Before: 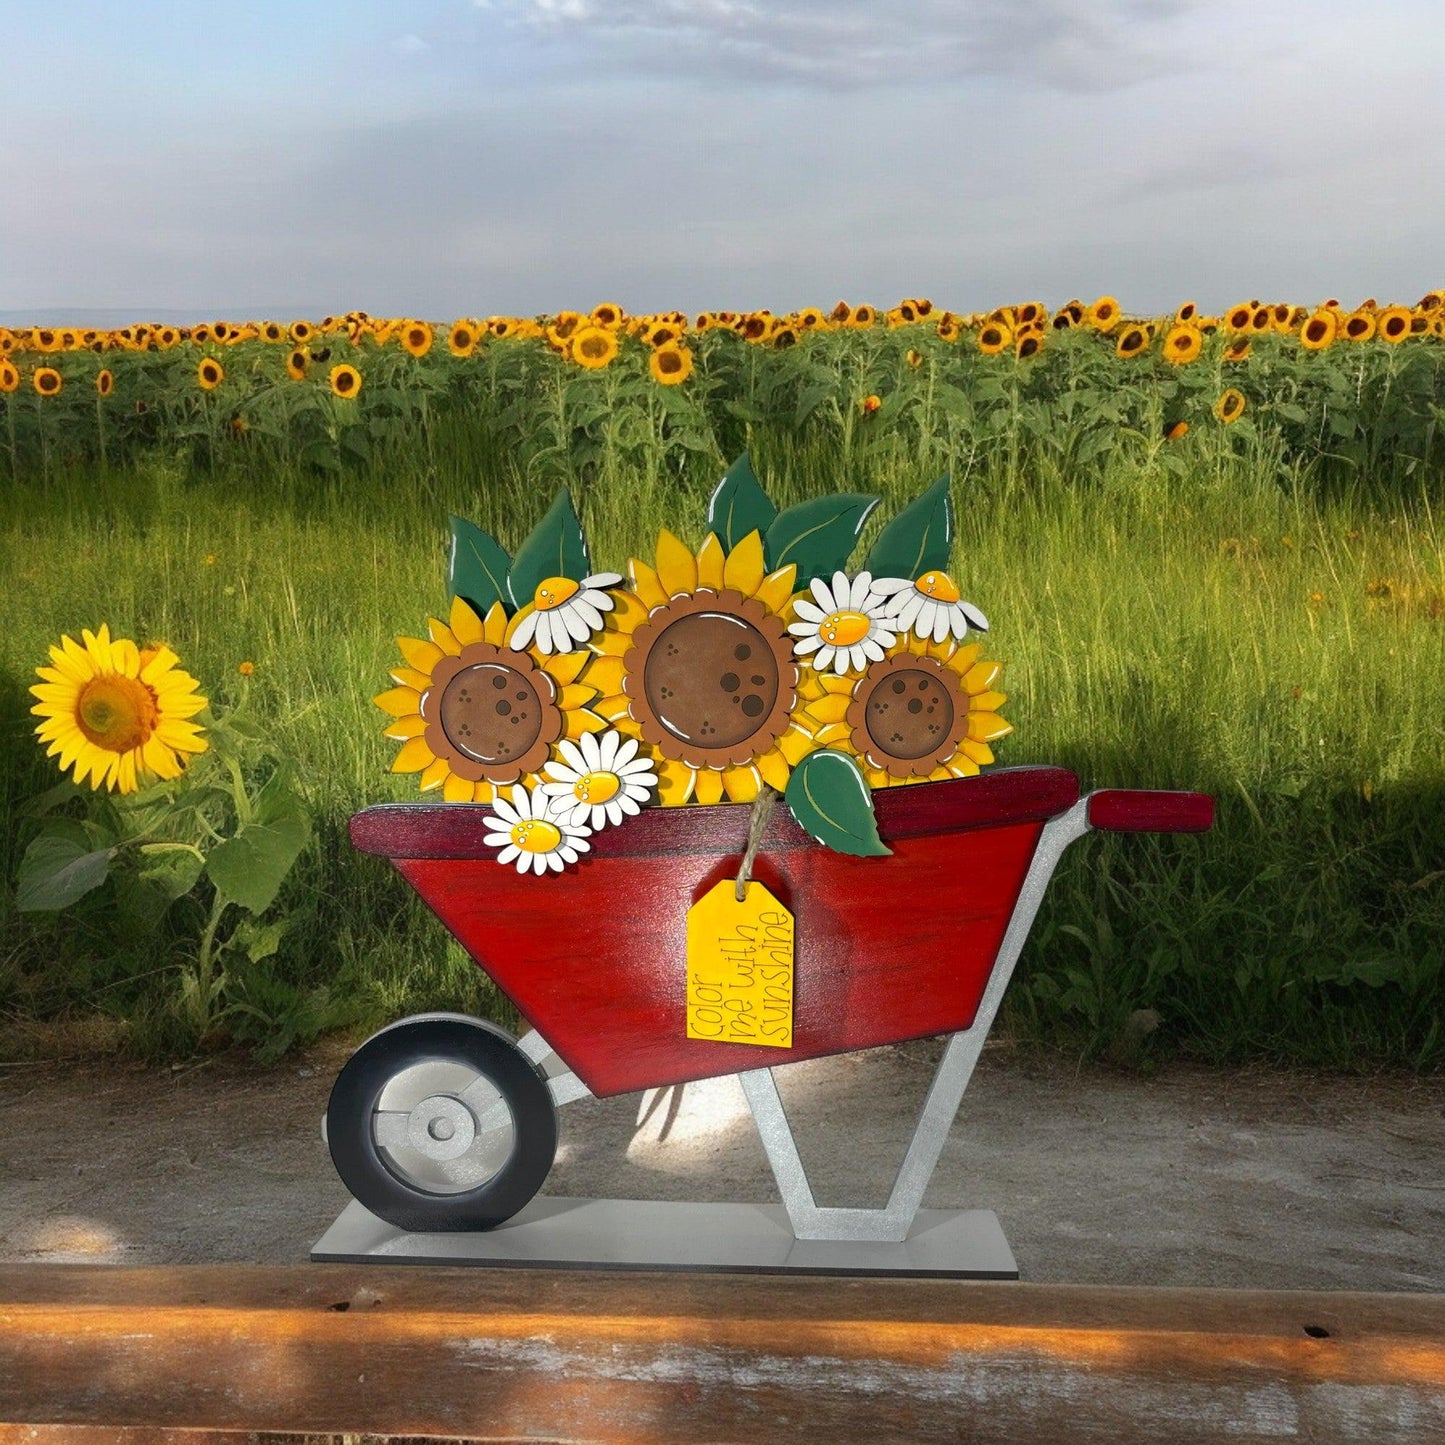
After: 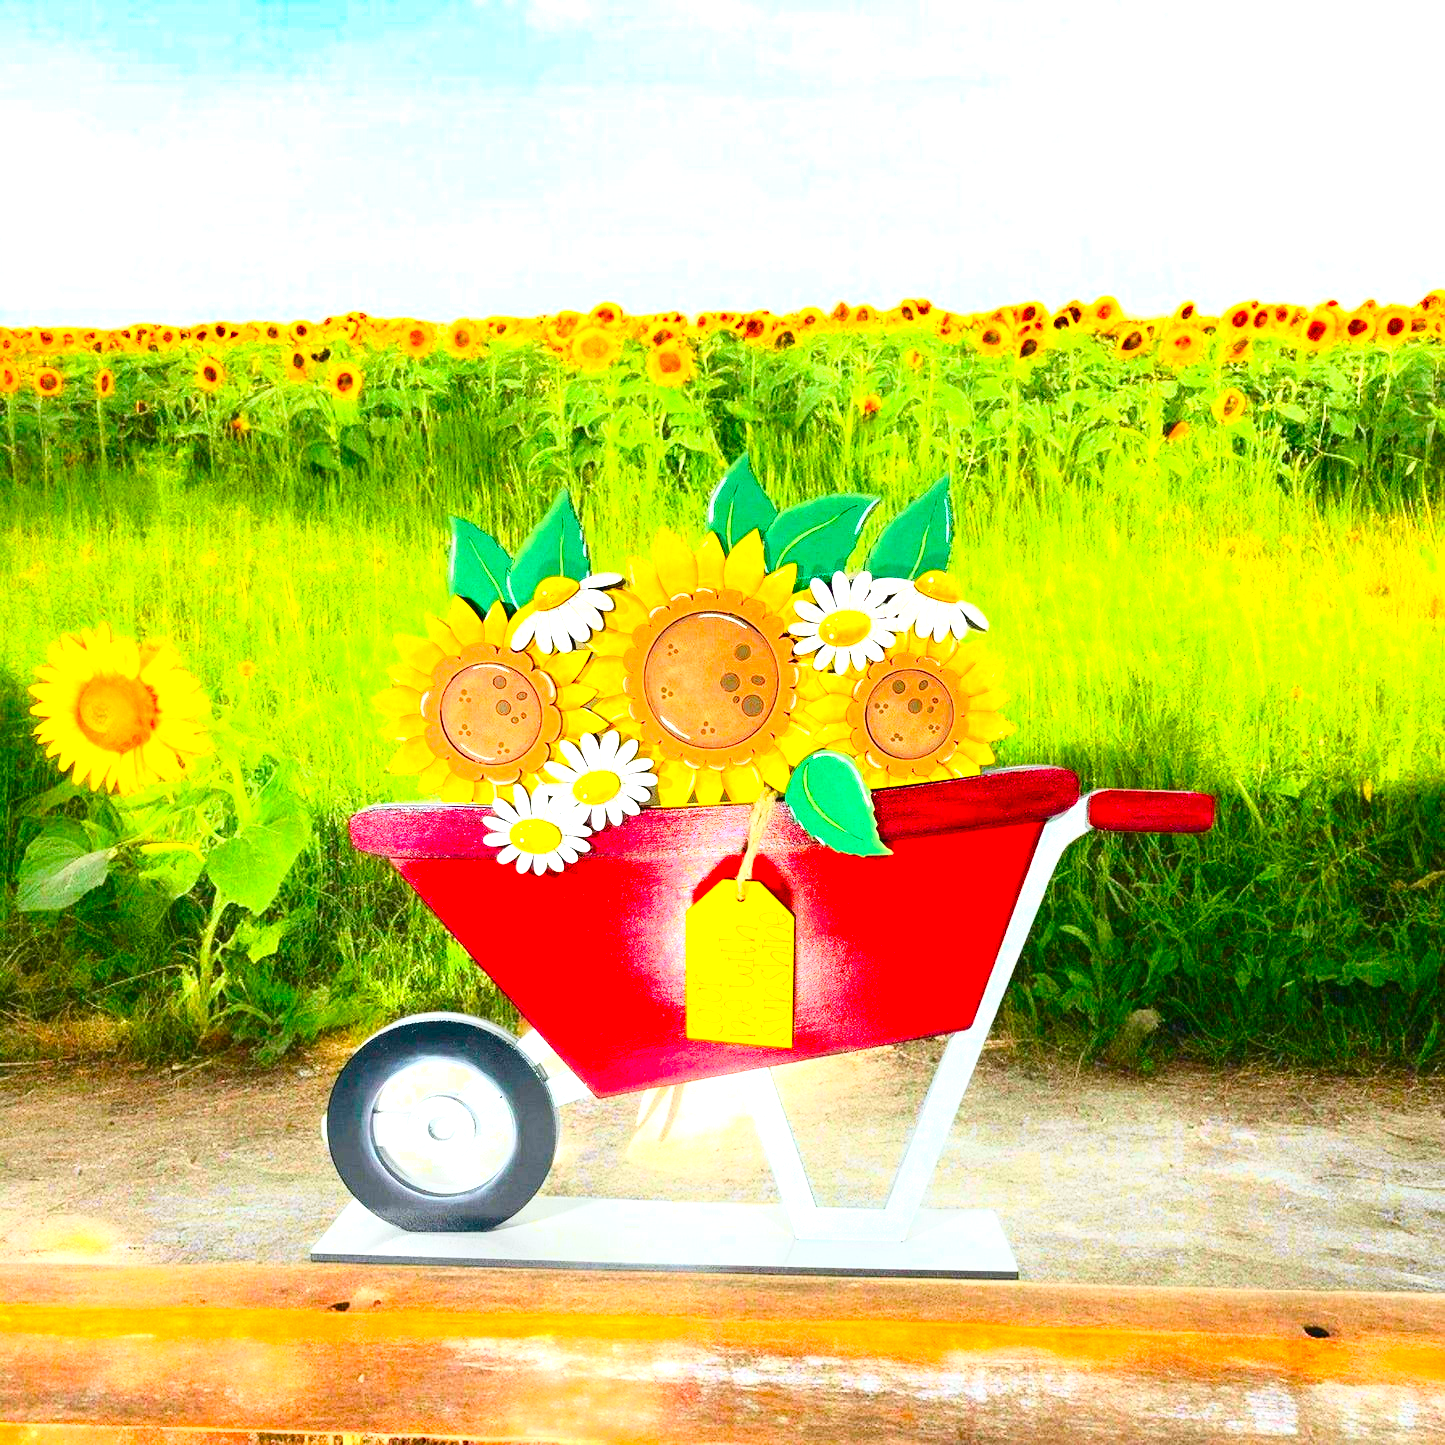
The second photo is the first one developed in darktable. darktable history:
tone curve: curves: ch0 [(0, 0.023) (0.087, 0.065) (0.184, 0.168) (0.45, 0.54) (0.57, 0.683) (0.722, 0.825) (0.877, 0.948) (1, 1)]; ch1 [(0, 0) (0.388, 0.369) (0.44, 0.44) (0.489, 0.481) (0.534, 0.528) (0.657, 0.655) (1, 1)]; ch2 [(0, 0) (0.353, 0.317) (0.408, 0.427) (0.472, 0.46) (0.5, 0.488) (0.537, 0.518) (0.576, 0.592) (0.625, 0.631) (1, 1)], color space Lab, independent channels, preserve colors none
color balance rgb: shadows lift › chroma 0.798%, shadows lift › hue 112.66°, perceptual saturation grading › global saturation 20%, perceptual saturation grading › highlights -50.084%, perceptual saturation grading › shadows 30.542%, perceptual brilliance grading › global brilliance 12.479%, perceptual brilliance grading › highlights 14.712%, global vibrance 20%
exposure: exposure 1 EV, compensate exposure bias true, compensate highlight preservation false
contrast brightness saturation: contrast 0.2, brightness 0.201, saturation 0.799
